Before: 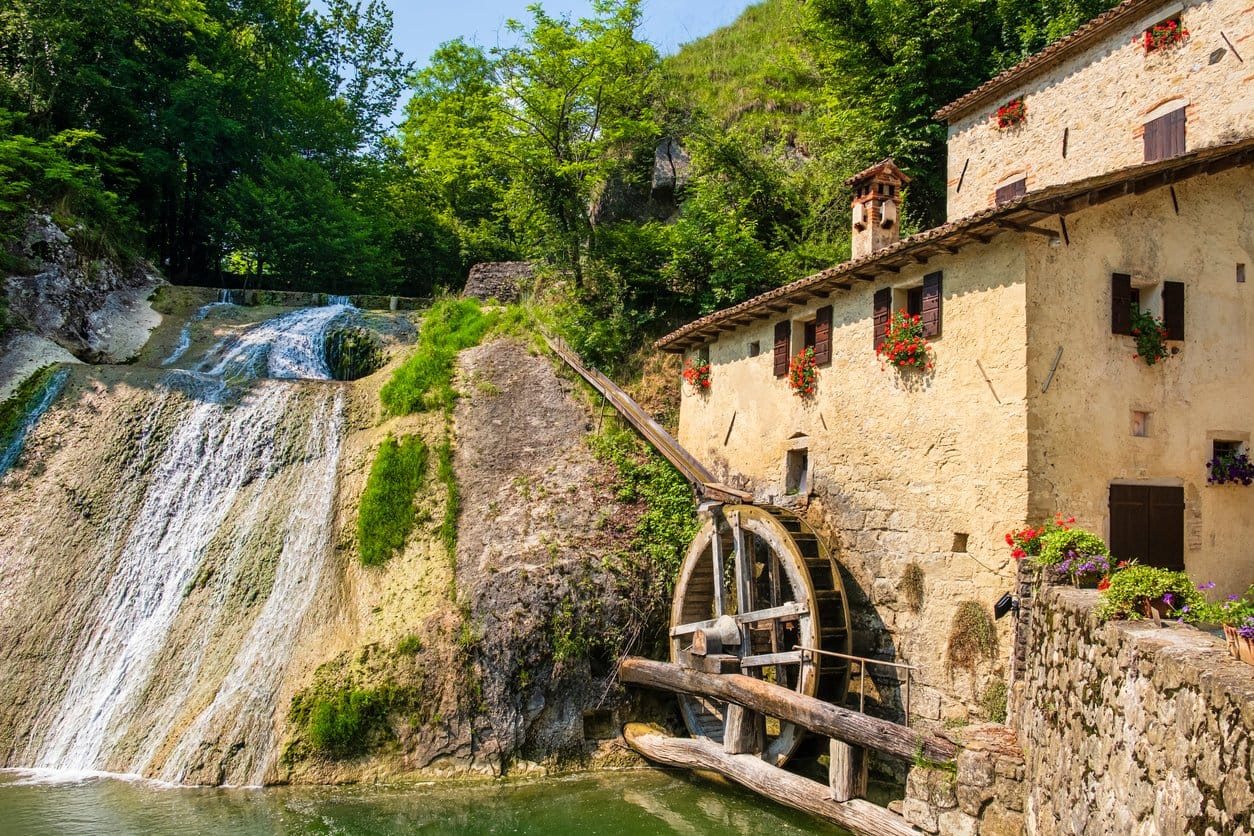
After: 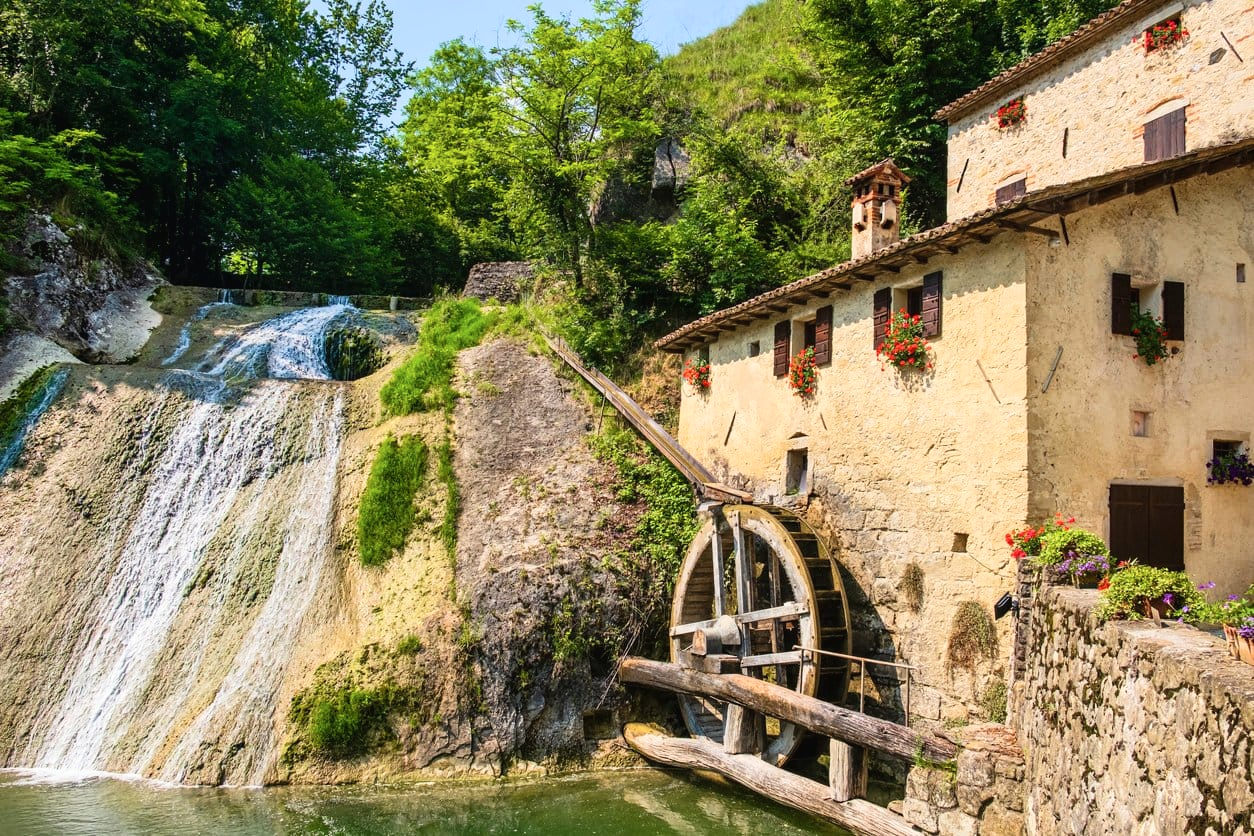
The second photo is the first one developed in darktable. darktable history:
tone curve: curves: ch0 [(0.016, 0.023) (0.248, 0.252) (0.732, 0.797) (1, 1)], color space Lab, independent channels, preserve colors none
